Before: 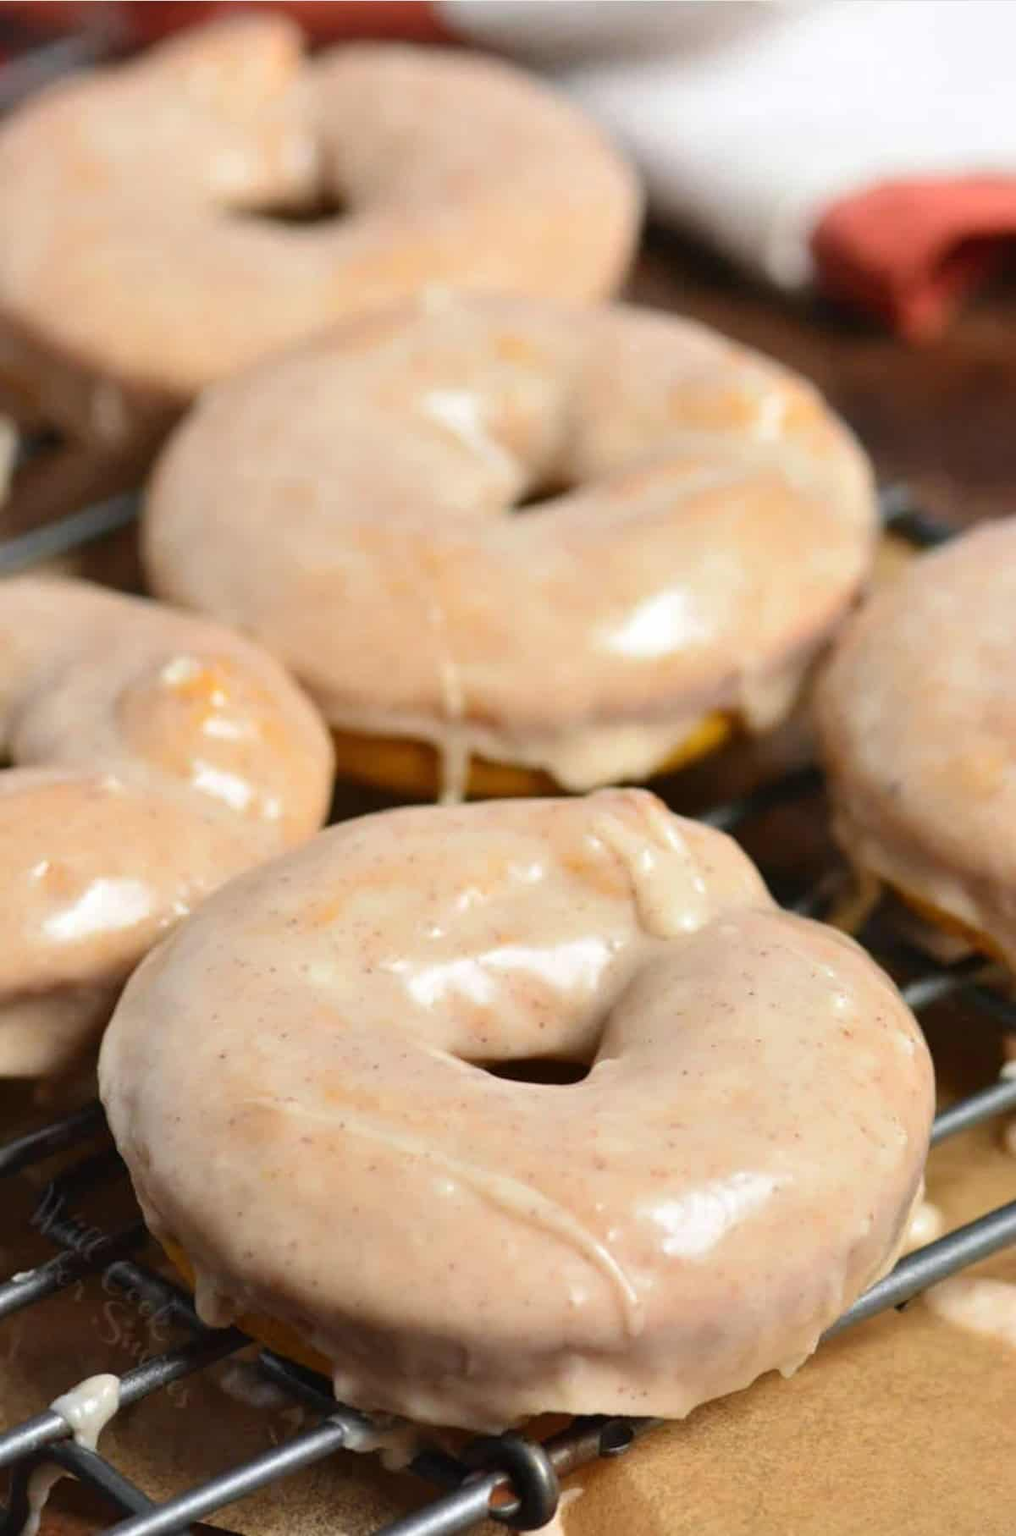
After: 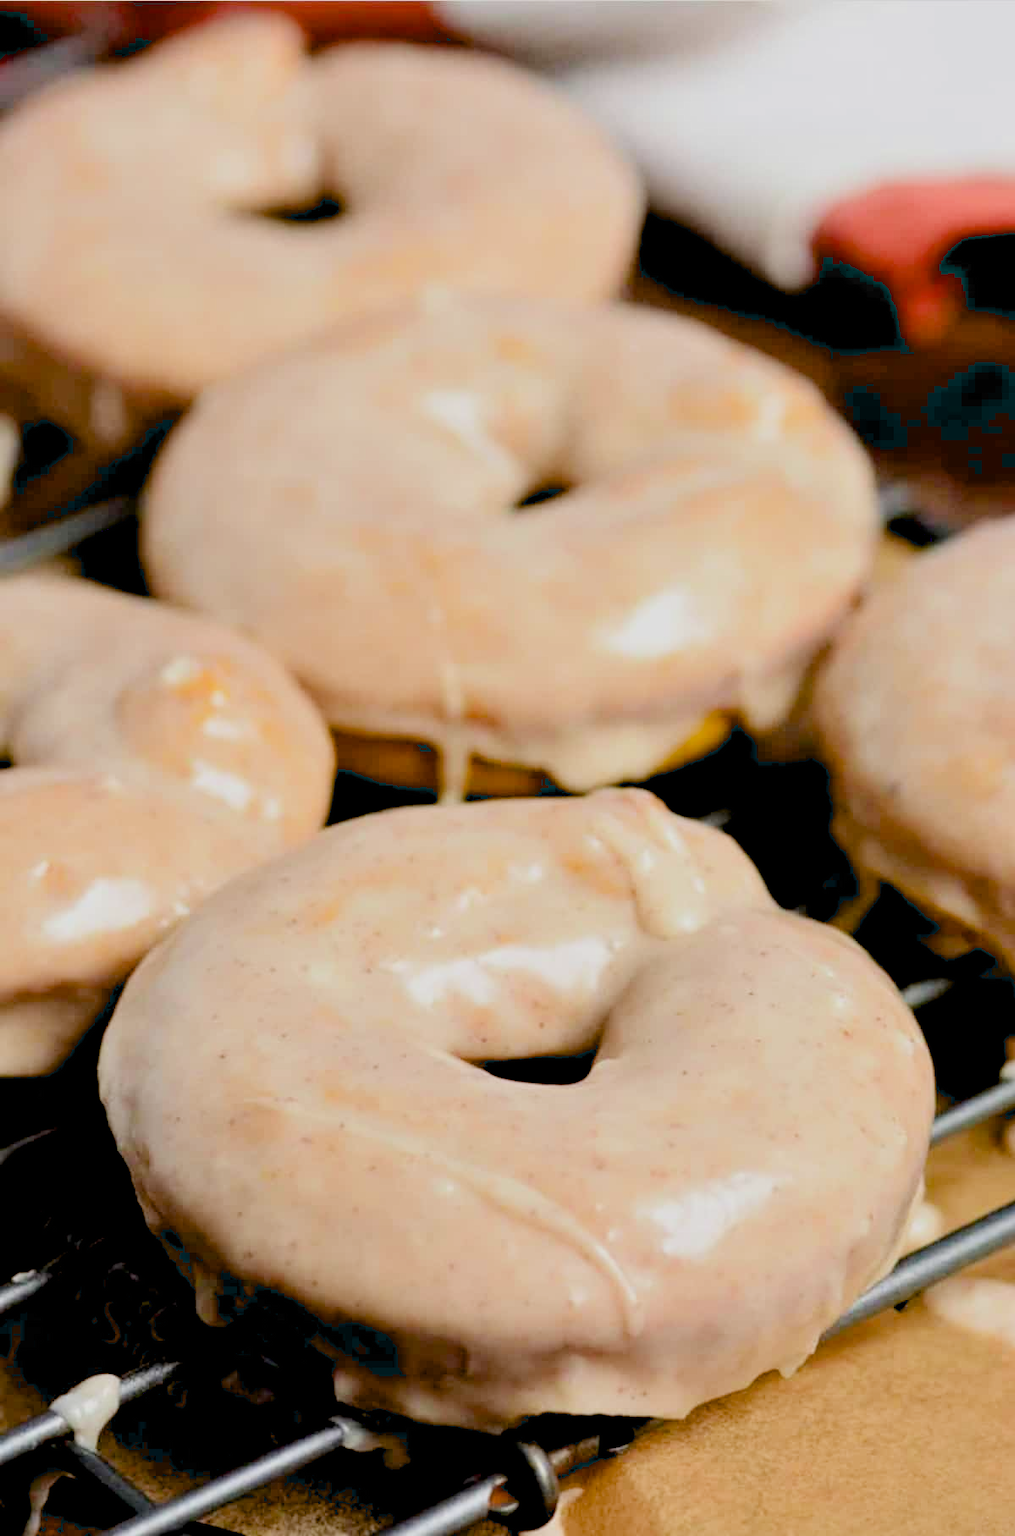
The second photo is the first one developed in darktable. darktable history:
filmic rgb: black relative exposure -7.65 EV, white relative exposure 4.56 EV, hardness 3.61
exposure: black level correction 0.031, exposure 0.304 EV, compensate highlight preservation false
